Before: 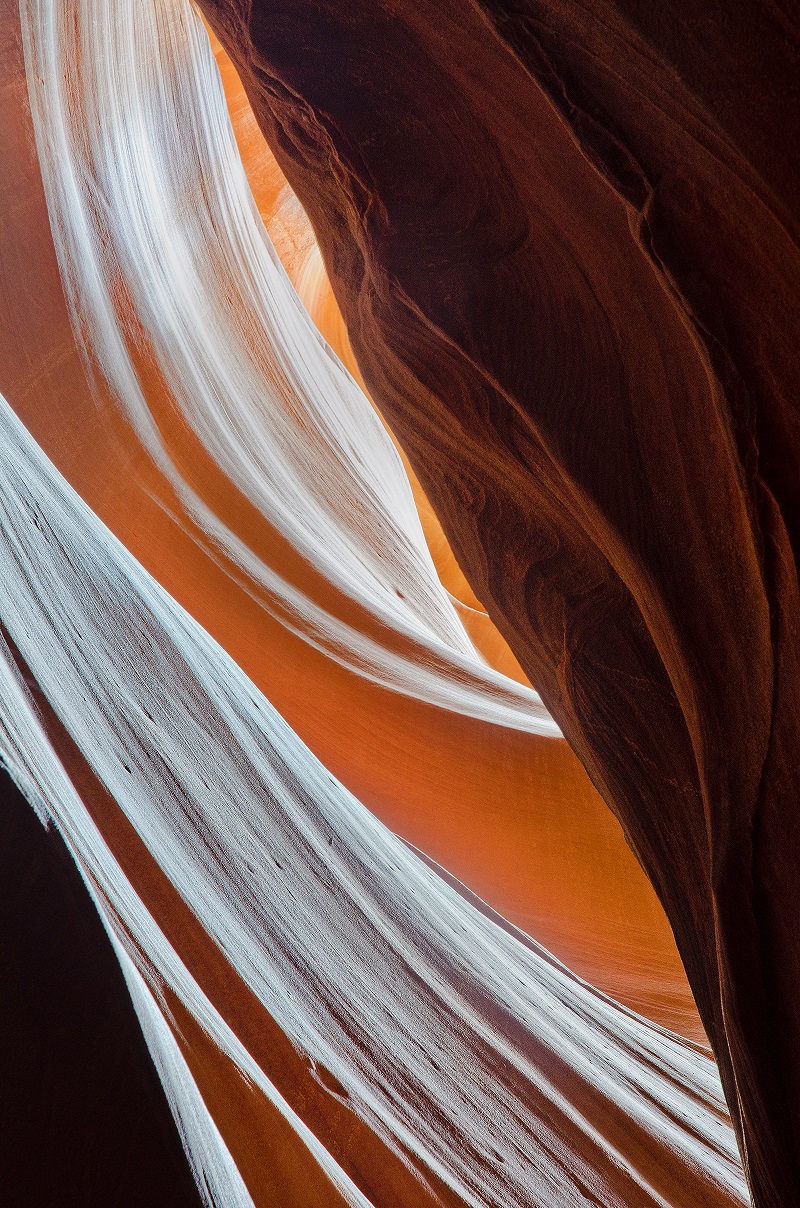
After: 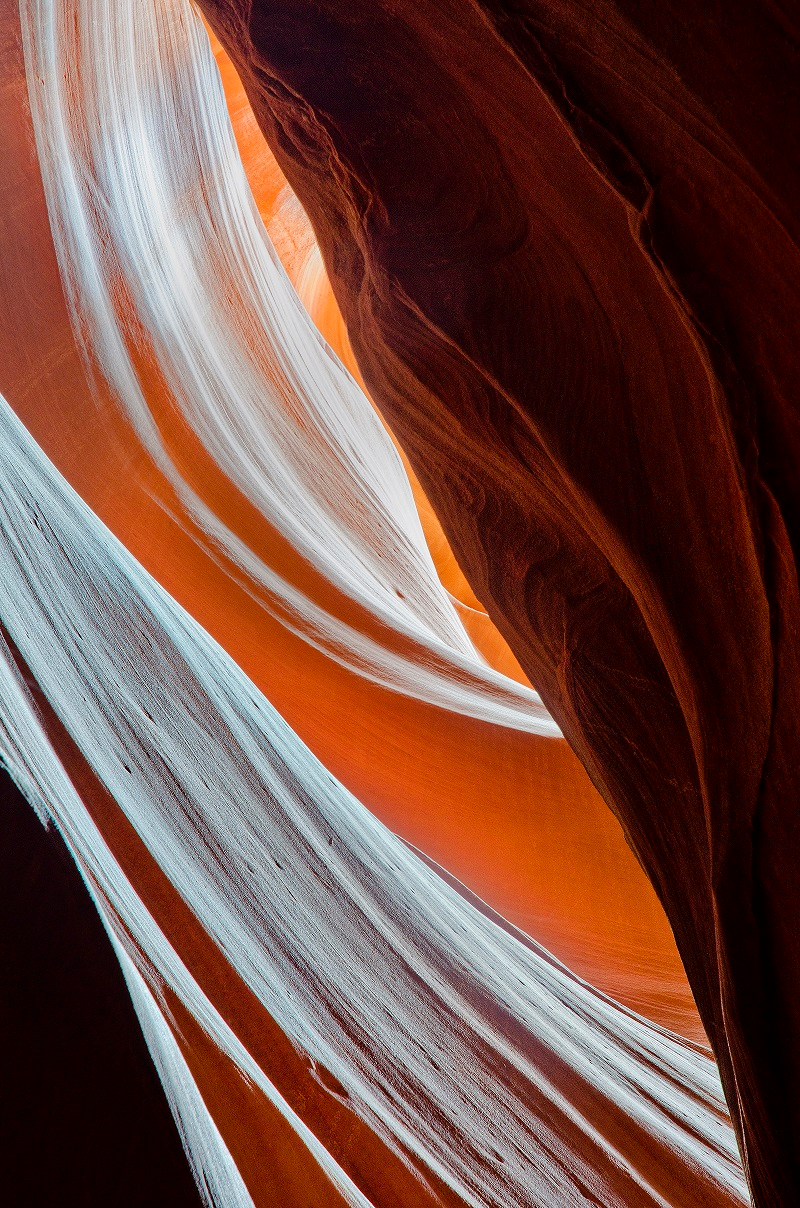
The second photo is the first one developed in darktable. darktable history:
contrast brightness saturation: contrast 0.031, brightness -0.042
